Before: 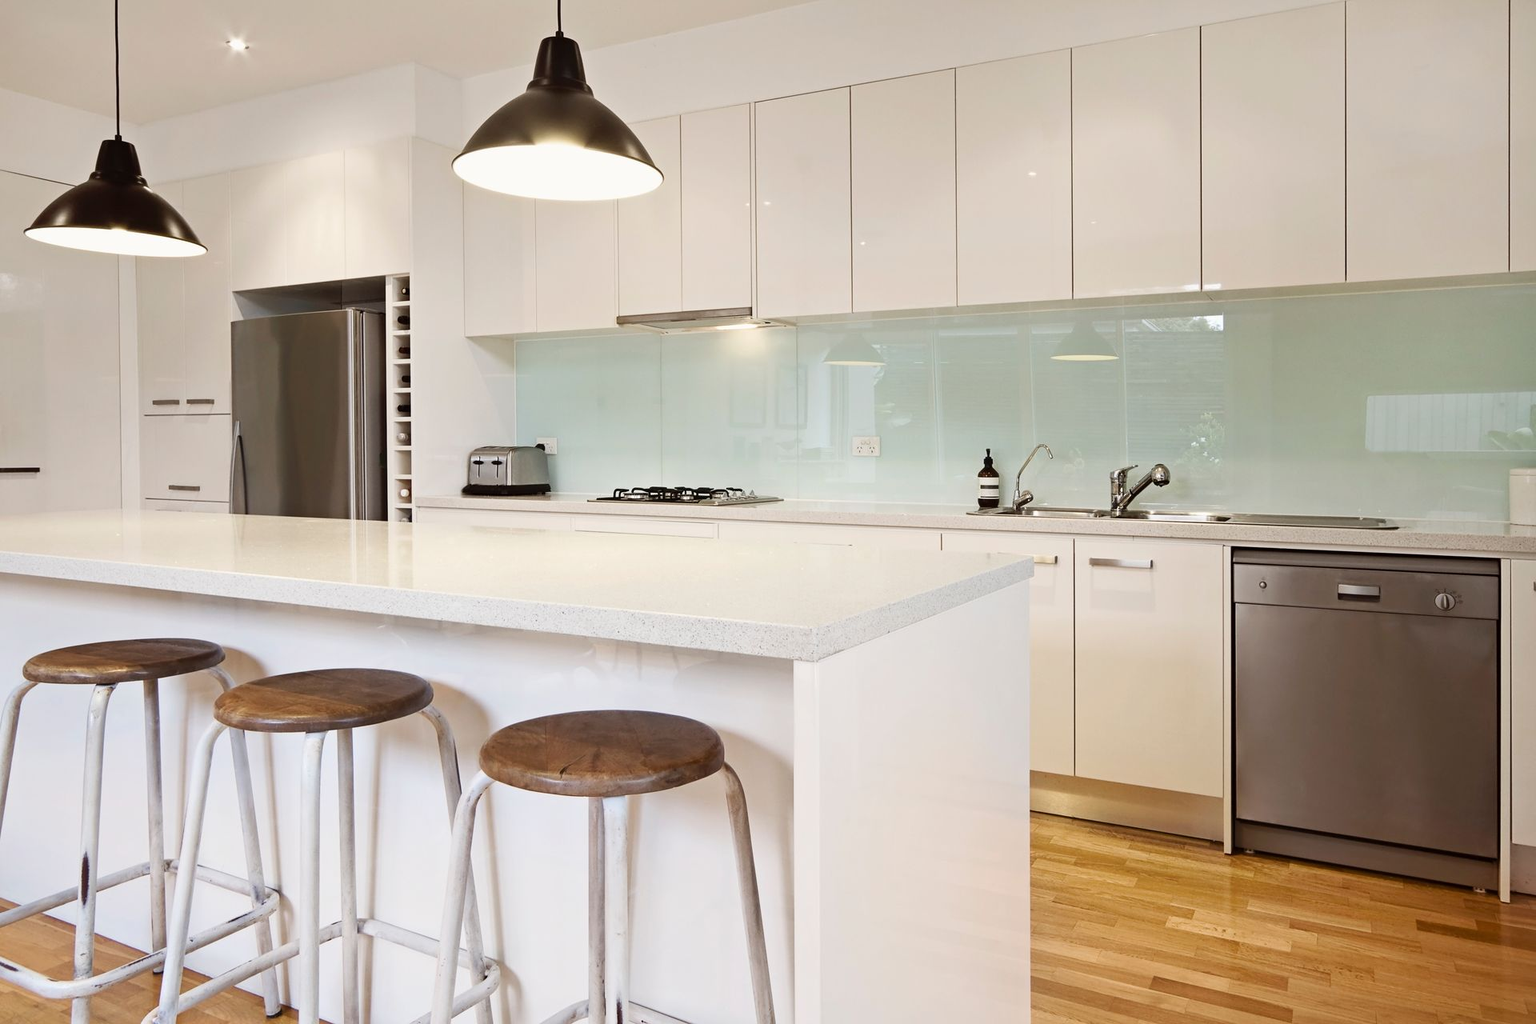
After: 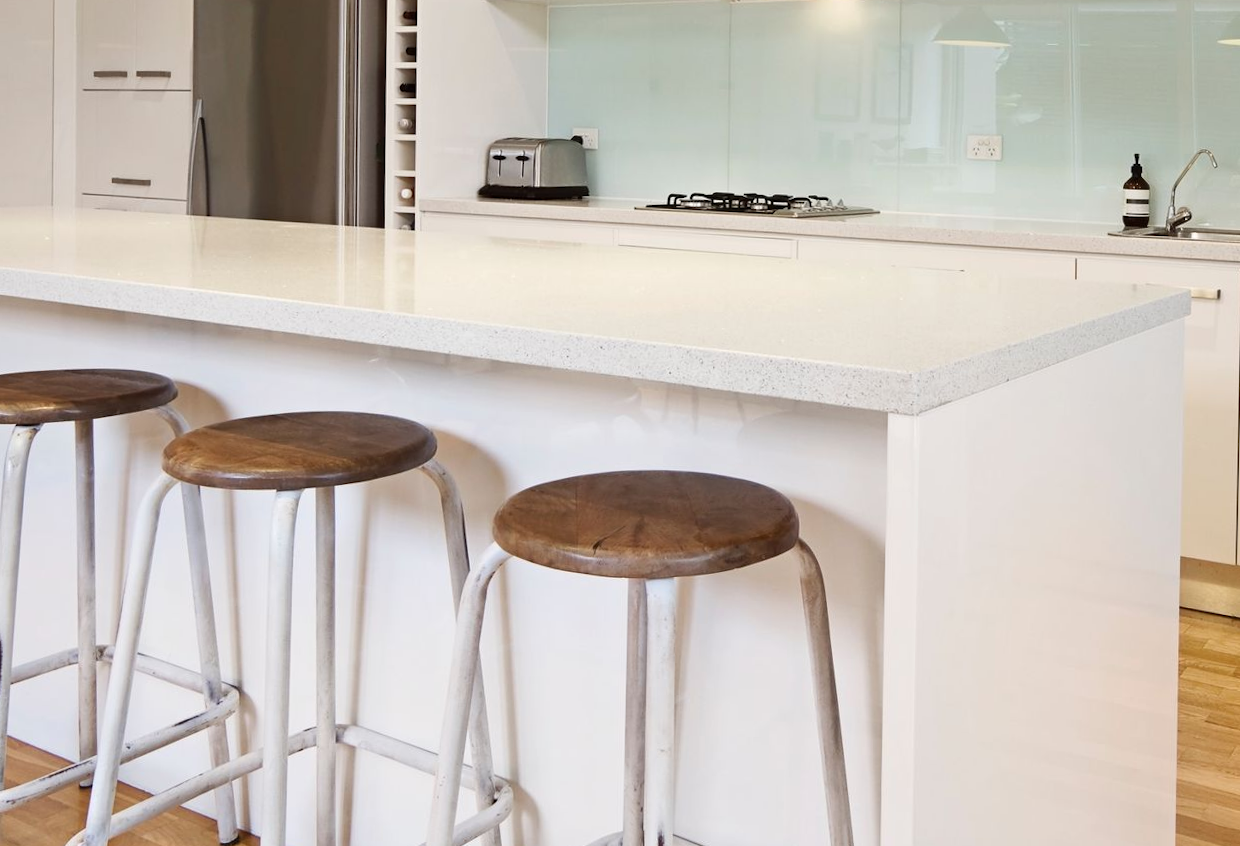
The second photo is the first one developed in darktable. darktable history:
crop and rotate: angle -1.21°, left 3.81%, top 31.785%, right 29.548%
